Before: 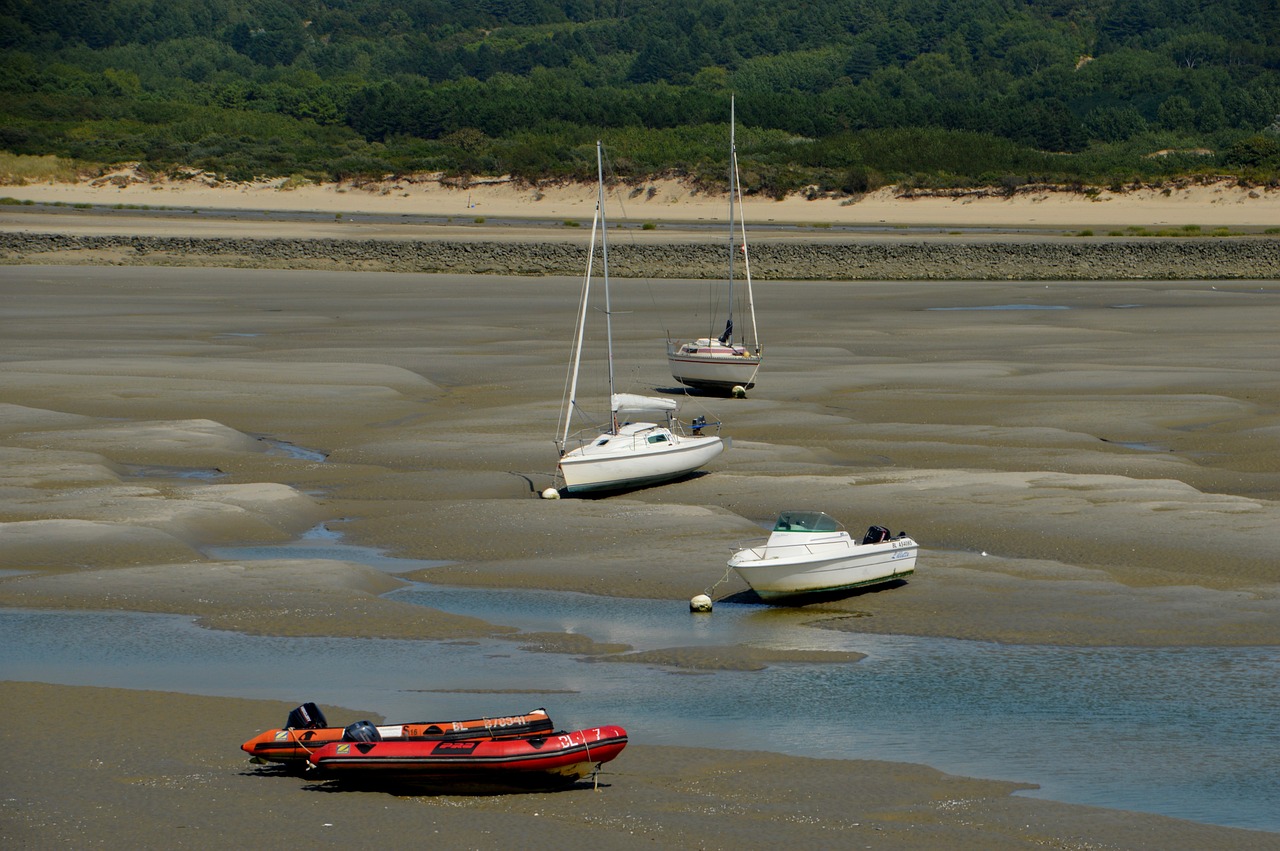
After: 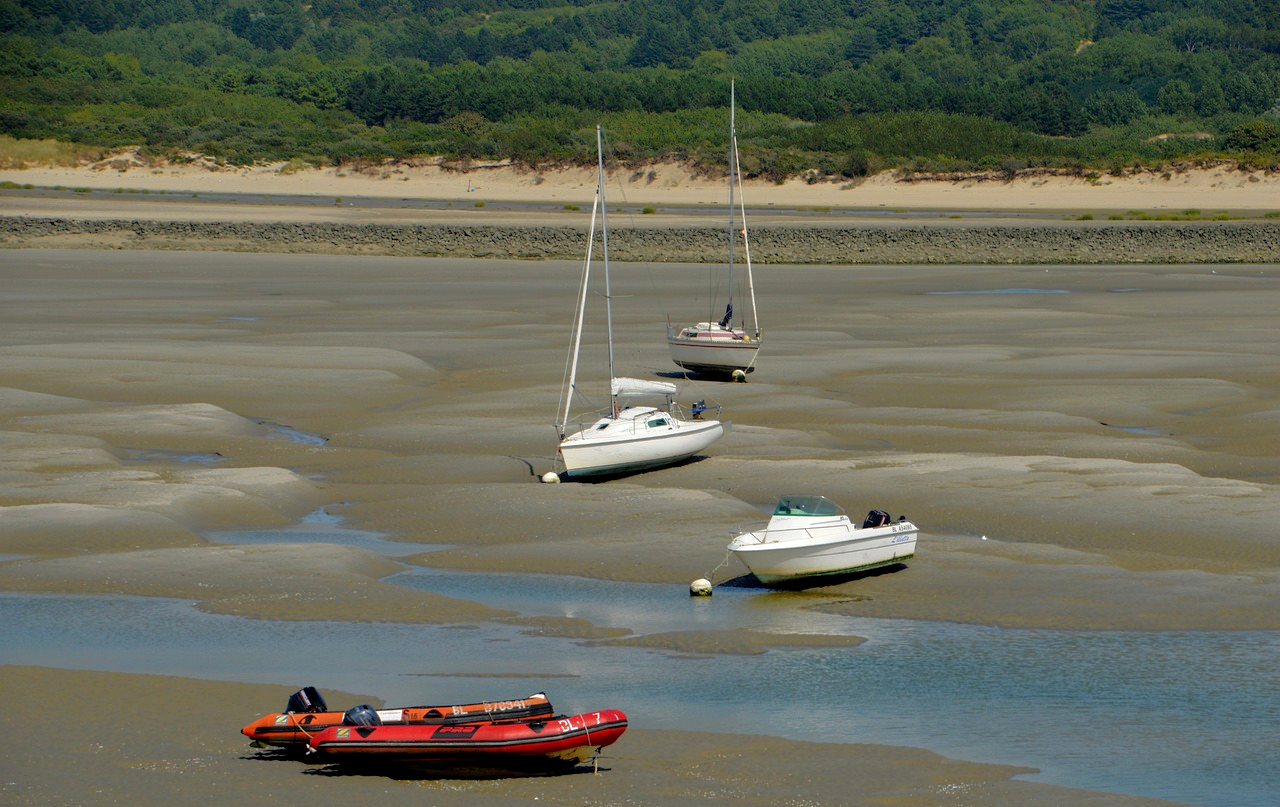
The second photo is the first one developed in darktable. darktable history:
crop and rotate: top 1.926%, bottom 3.234%
exposure: black level correction 0.001, exposure 0.5 EV, compensate highlight preservation false
tone equalizer: -8 EV 0.247 EV, -7 EV 0.445 EV, -6 EV 0.417 EV, -5 EV 0.273 EV, -3 EV -0.285 EV, -2 EV -0.405 EV, -1 EV -0.4 EV, +0 EV -0.267 EV, edges refinement/feathering 500, mask exposure compensation -1.57 EV, preserve details no
